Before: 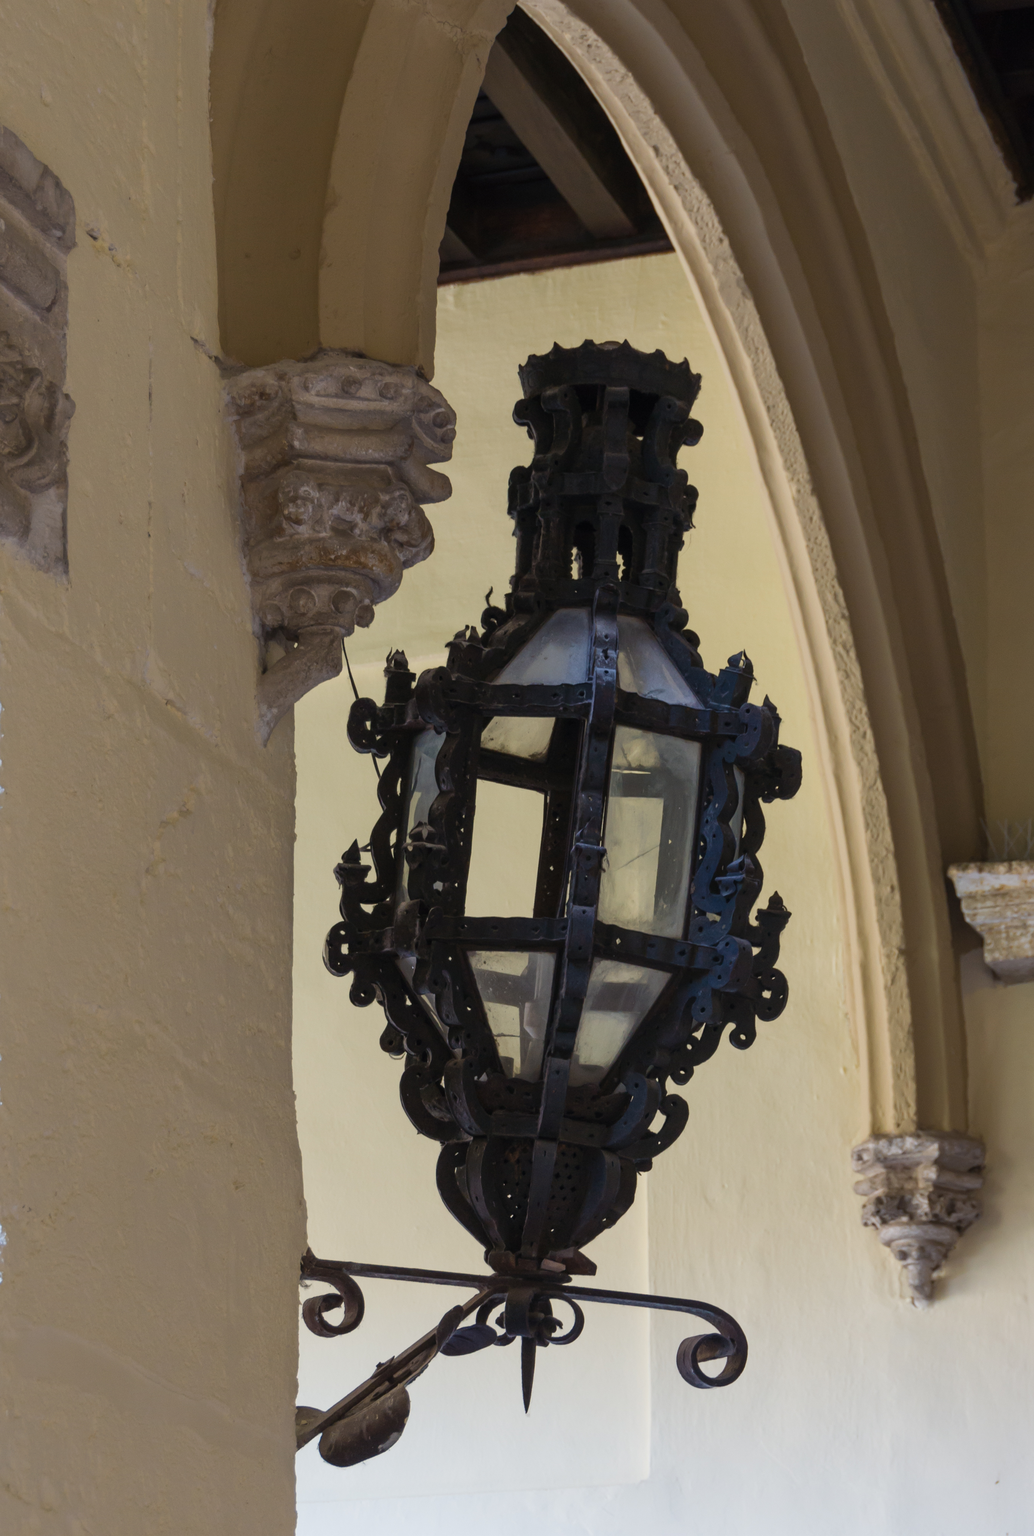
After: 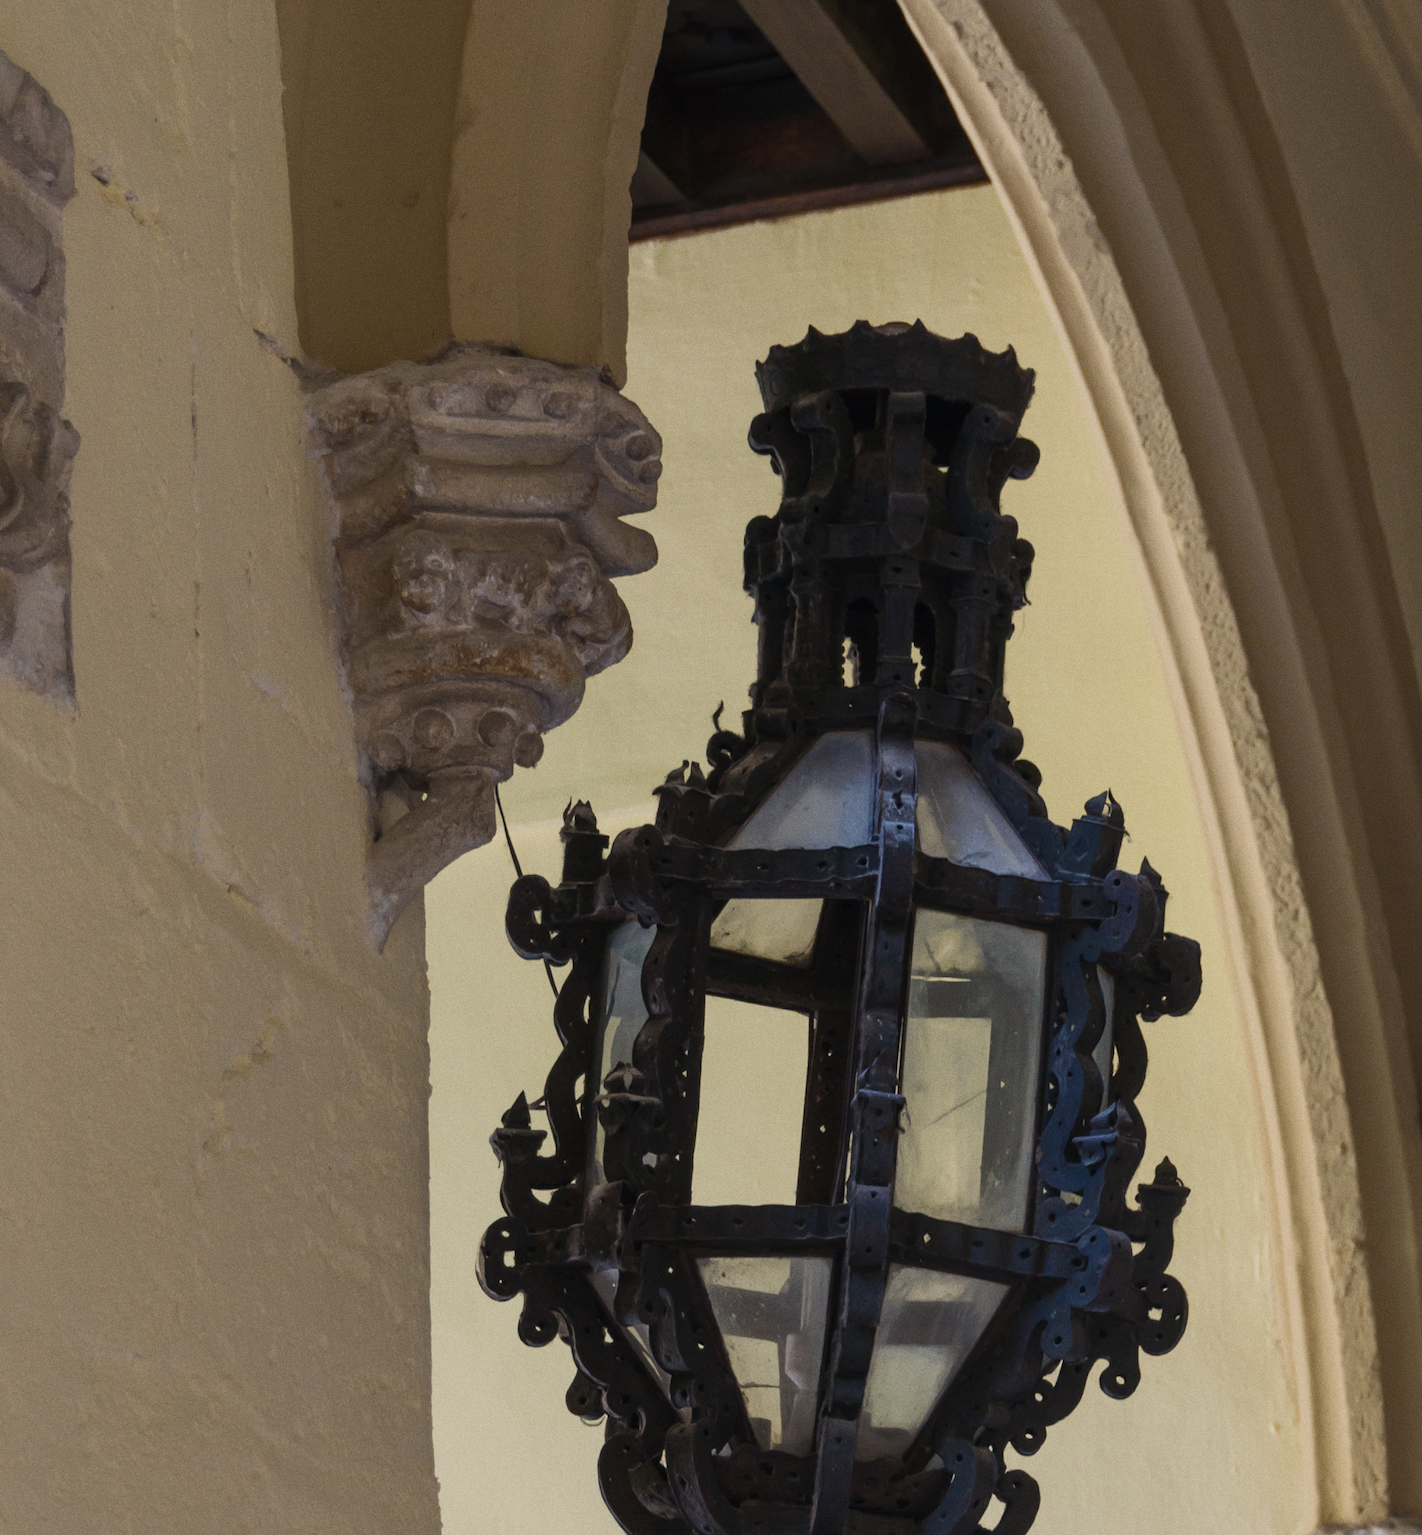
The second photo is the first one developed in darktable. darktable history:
crop: left 3.015%, top 8.969%, right 9.647%, bottom 26.457%
grain: coarseness 0.09 ISO
rotate and perspective: rotation -1.24°, automatic cropping off
